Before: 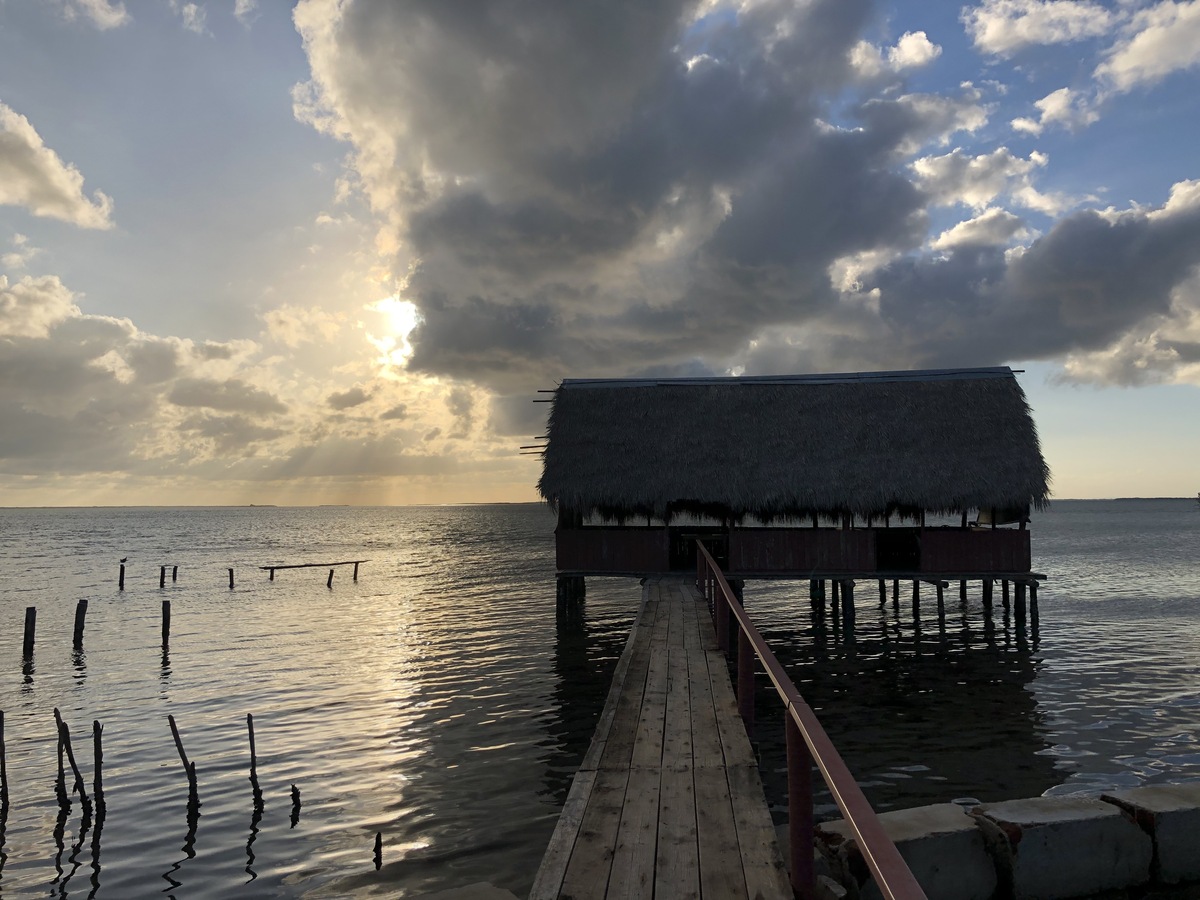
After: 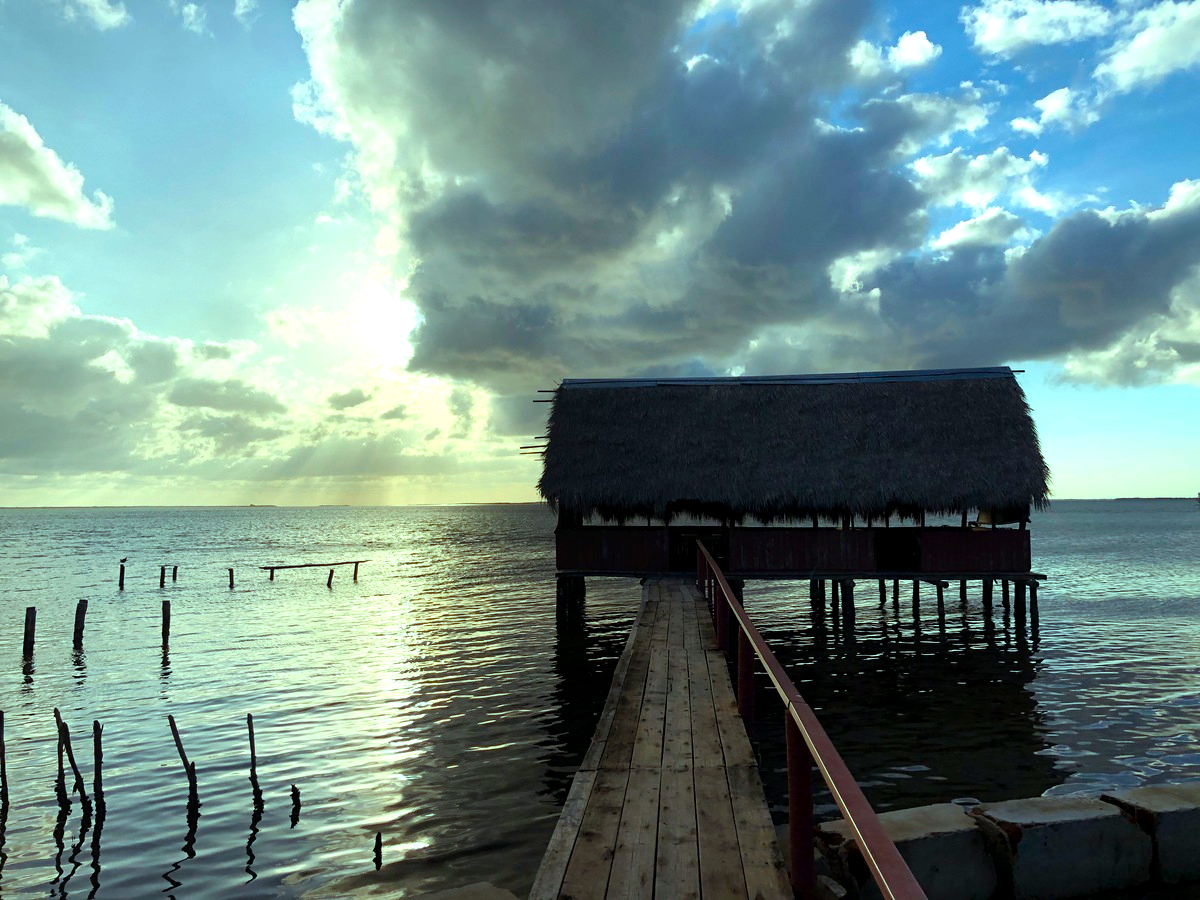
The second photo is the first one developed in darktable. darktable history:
tone equalizer: -8 EV -0.758 EV, -7 EV -0.671 EV, -6 EV -0.609 EV, -5 EV -0.396 EV, -3 EV 0.398 EV, -2 EV 0.6 EV, -1 EV 0.683 EV, +0 EV 0.781 EV
local contrast: mode bilateral grid, contrast 21, coarseness 49, detail 119%, midtone range 0.2
color balance rgb: highlights gain › chroma 5.273%, highlights gain › hue 196.15°, perceptual saturation grading › global saturation 20%, perceptual saturation grading › highlights -25.144%, perceptual saturation grading › shadows 49.776%, global vibrance 31.042%
